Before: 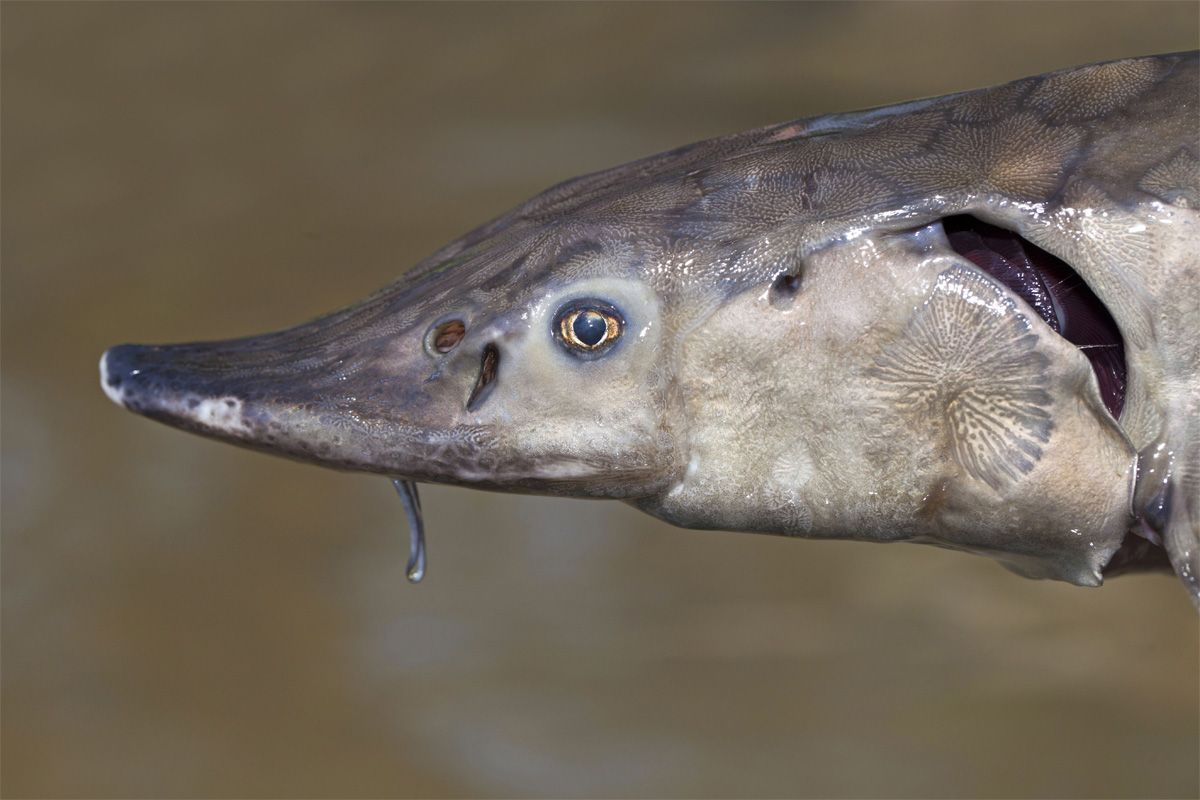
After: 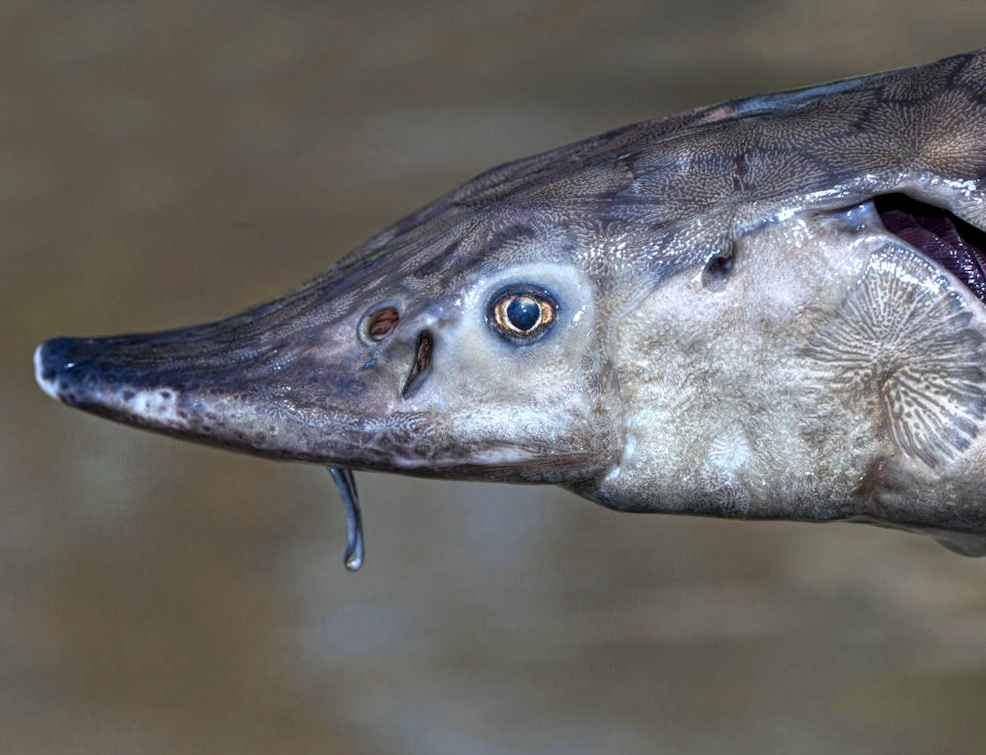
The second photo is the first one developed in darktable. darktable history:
exposure: compensate highlight preservation false
local contrast: highlights 100%, shadows 100%, detail 200%, midtone range 0.2
crop and rotate: angle 1°, left 4.281%, top 0.642%, right 11.383%, bottom 2.486%
color calibration: output R [0.972, 0.068, -0.094, 0], output G [-0.178, 1.216, -0.086, 0], output B [0.095, -0.136, 0.98, 0], illuminant custom, x 0.371, y 0.381, temperature 4283.16 K
